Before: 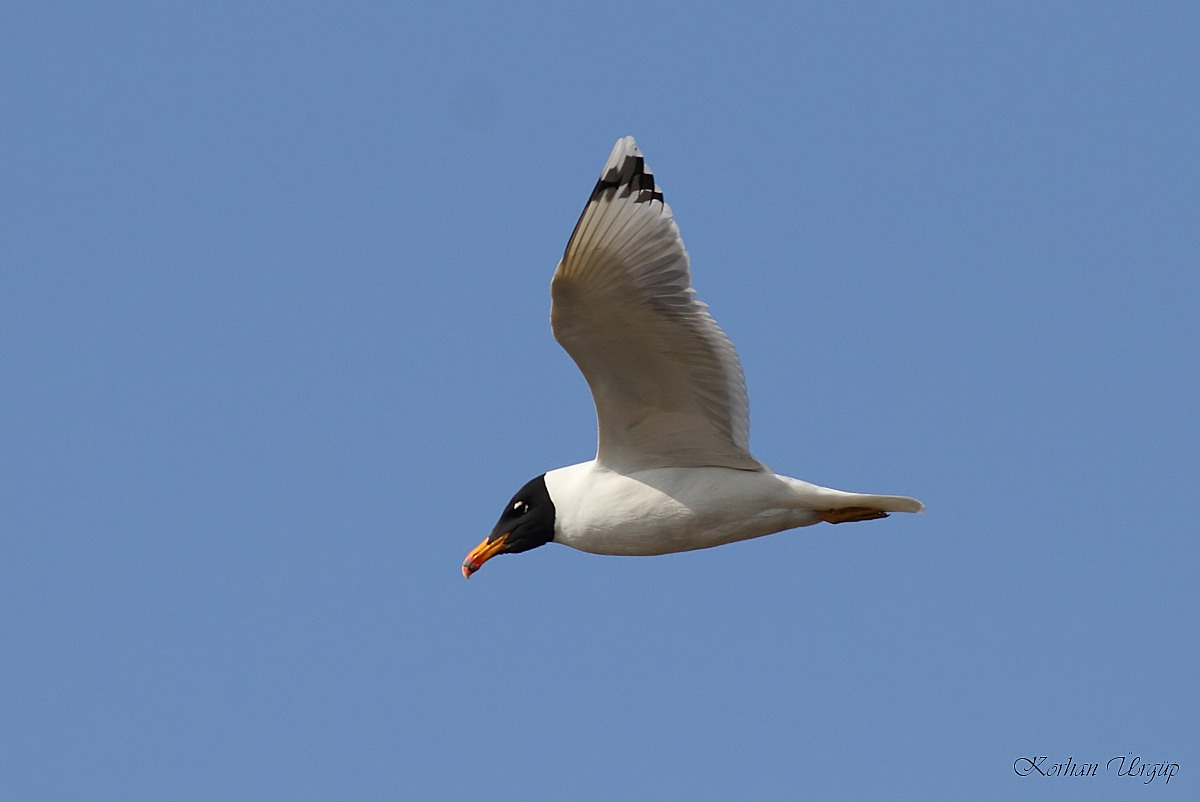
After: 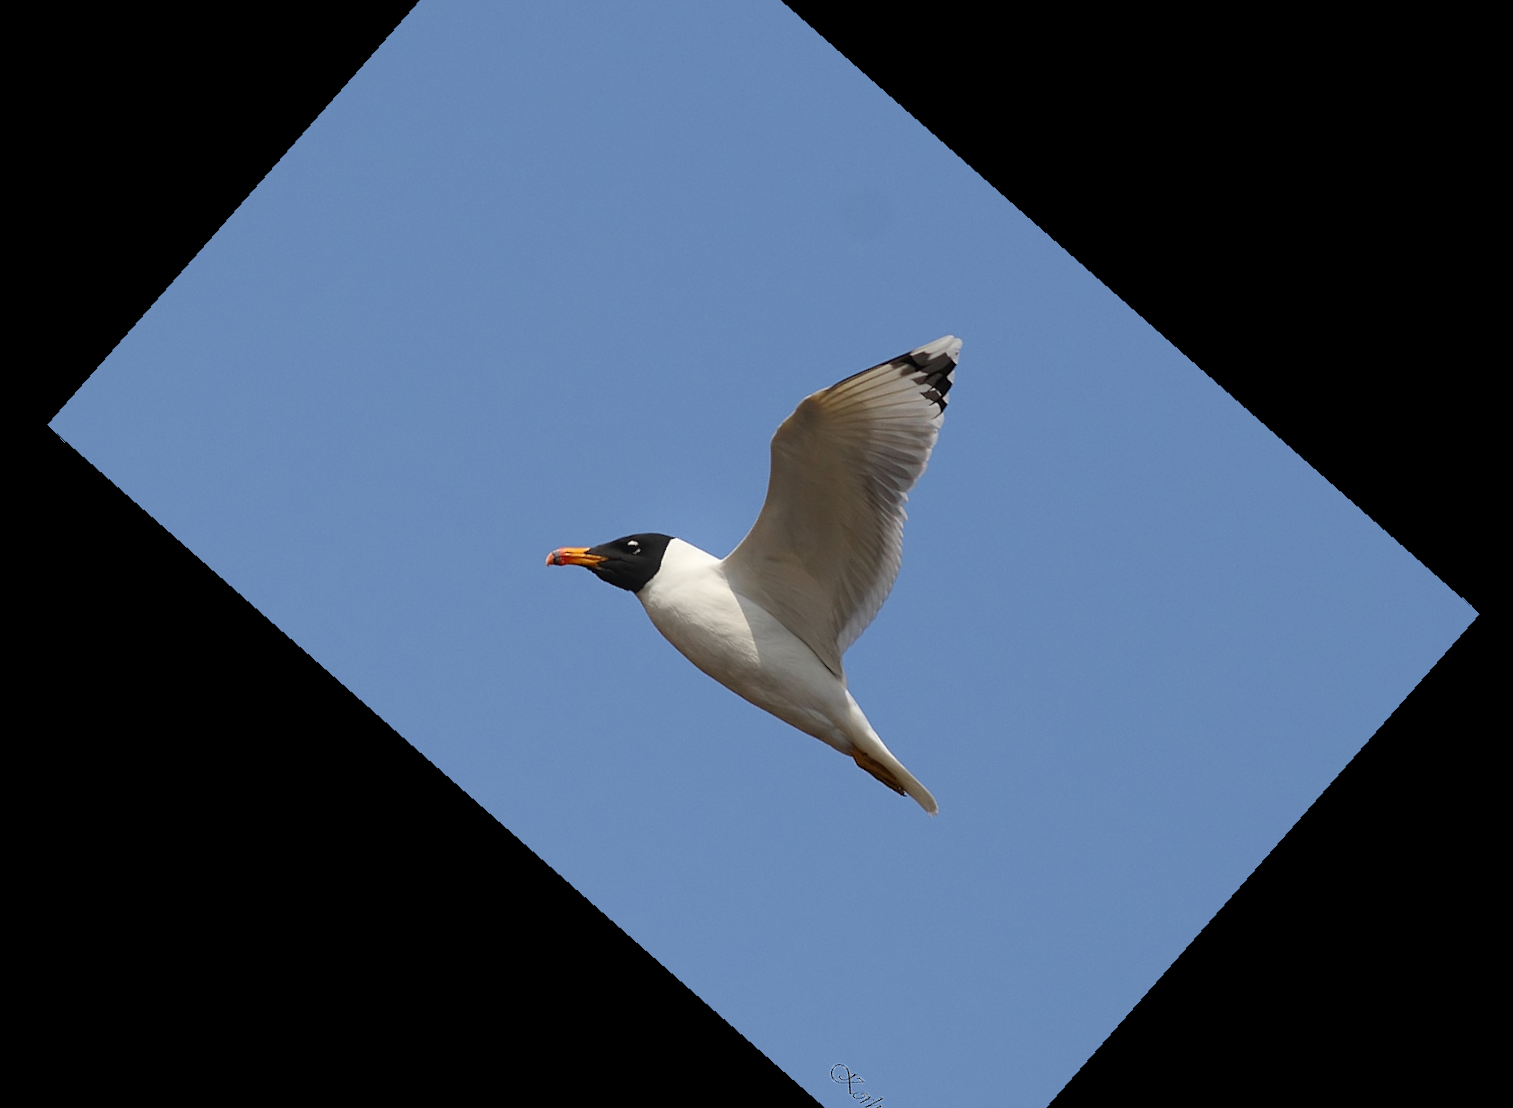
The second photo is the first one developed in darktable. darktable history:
rotate and perspective: rotation -4.98°, automatic cropping off
bloom: size 9%, threshold 100%, strength 7%
crop and rotate: angle -46.26°, top 16.234%, right 0.912%, bottom 11.704%
